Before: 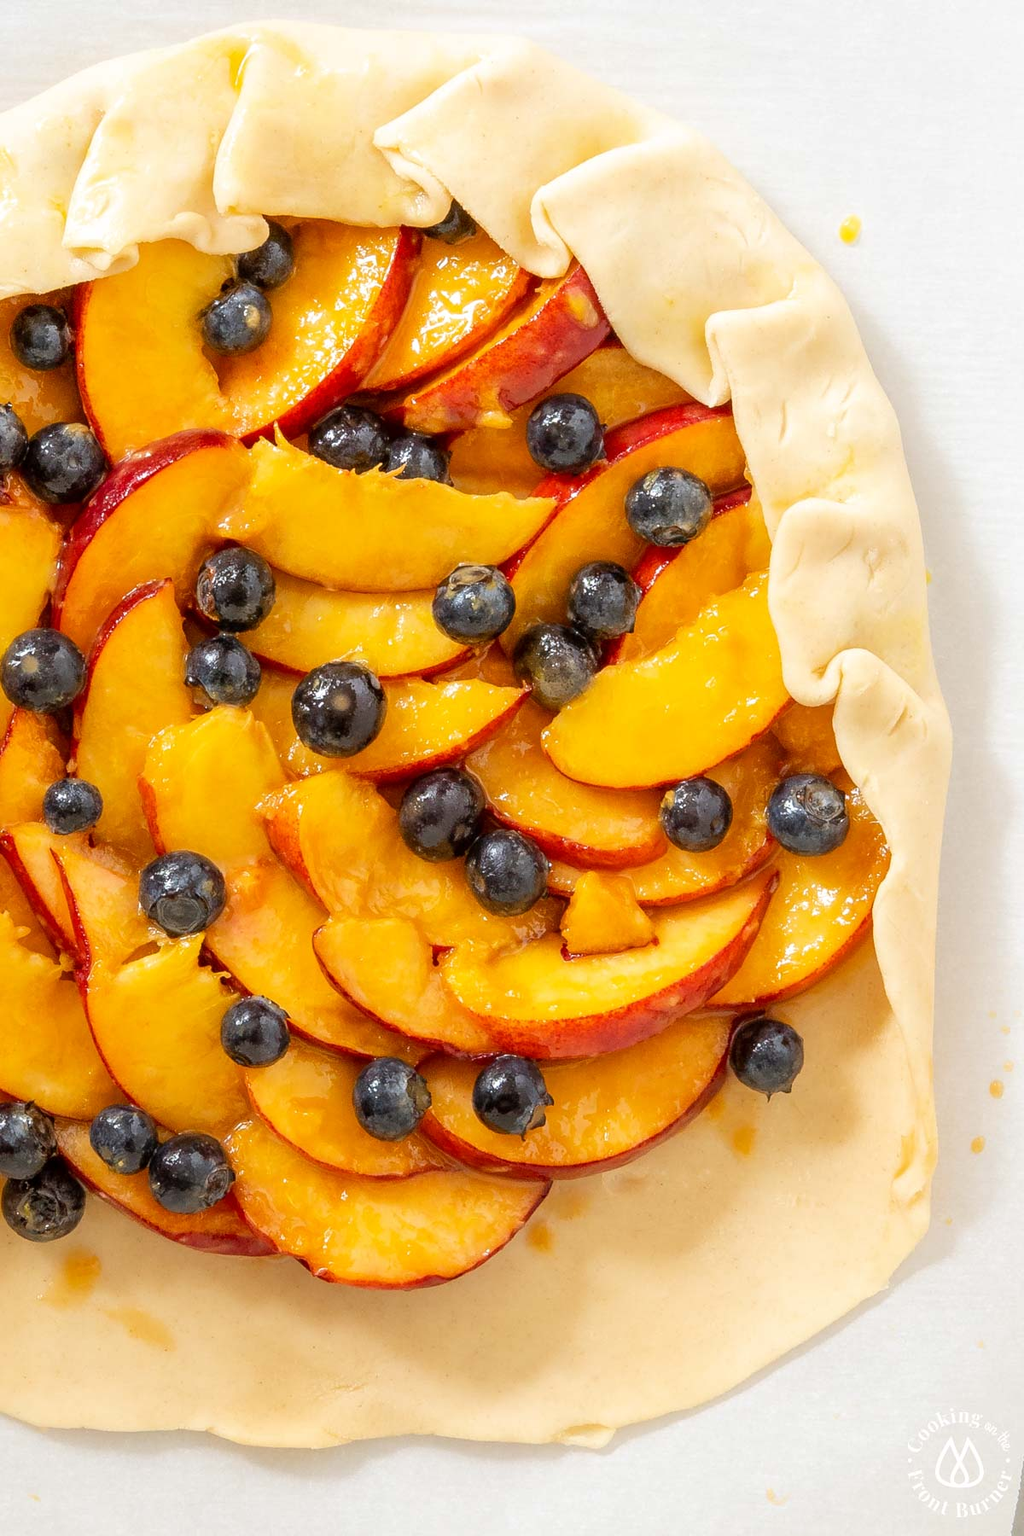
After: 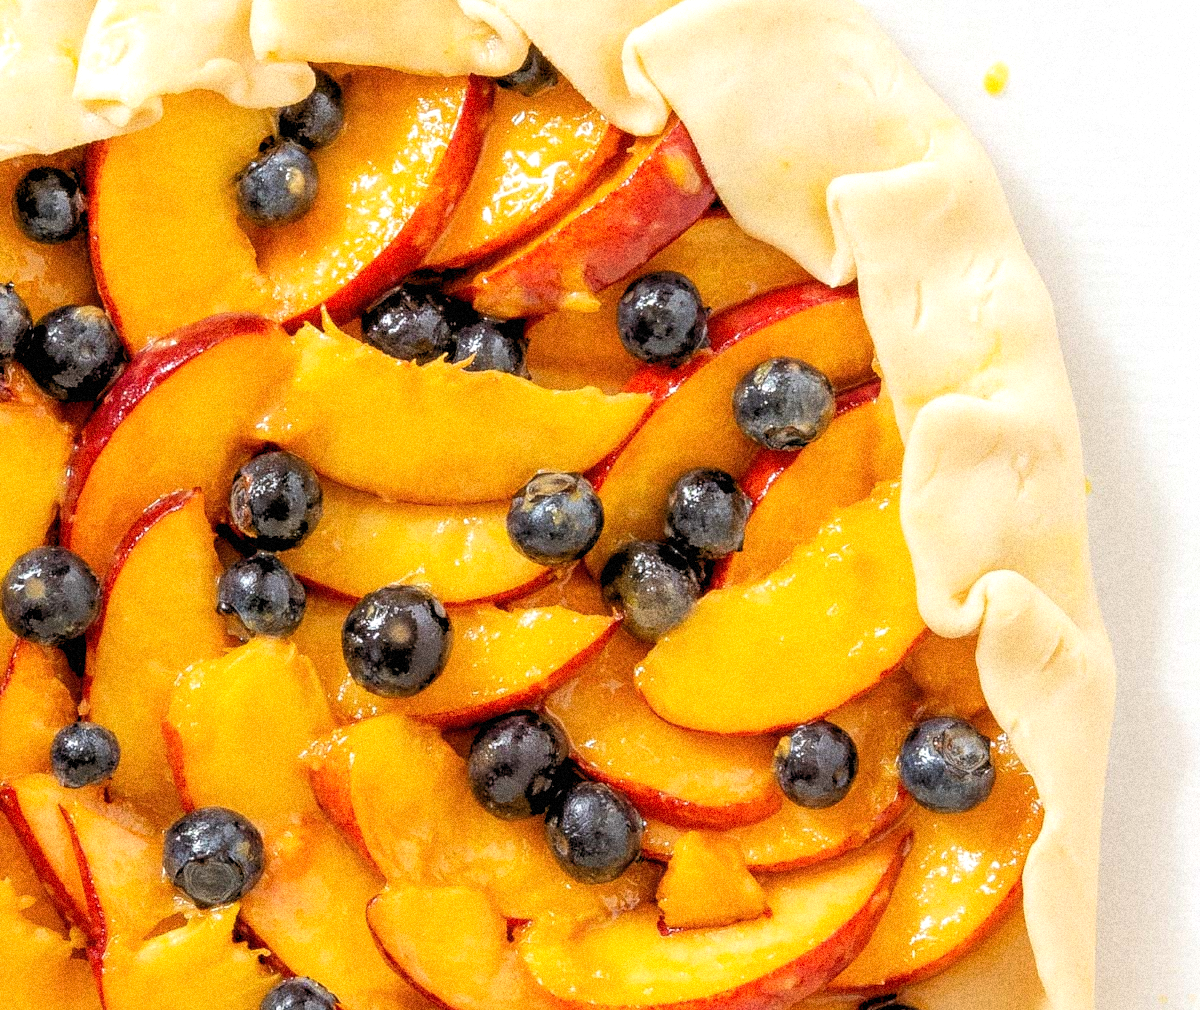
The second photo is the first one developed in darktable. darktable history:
grain: coarseness 14.49 ISO, strength 48.04%, mid-tones bias 35%
crop and rotate: top 10.605%, bottom 33.274%
rgb levels: levels [[0.013, 0.434, 0.89], [0, 0.5, 1], [0, 0.5, 1]]
local contrast: mode bilateral grid, contrast 100, coarseness 100, detail 91%, midtone range 0.2
